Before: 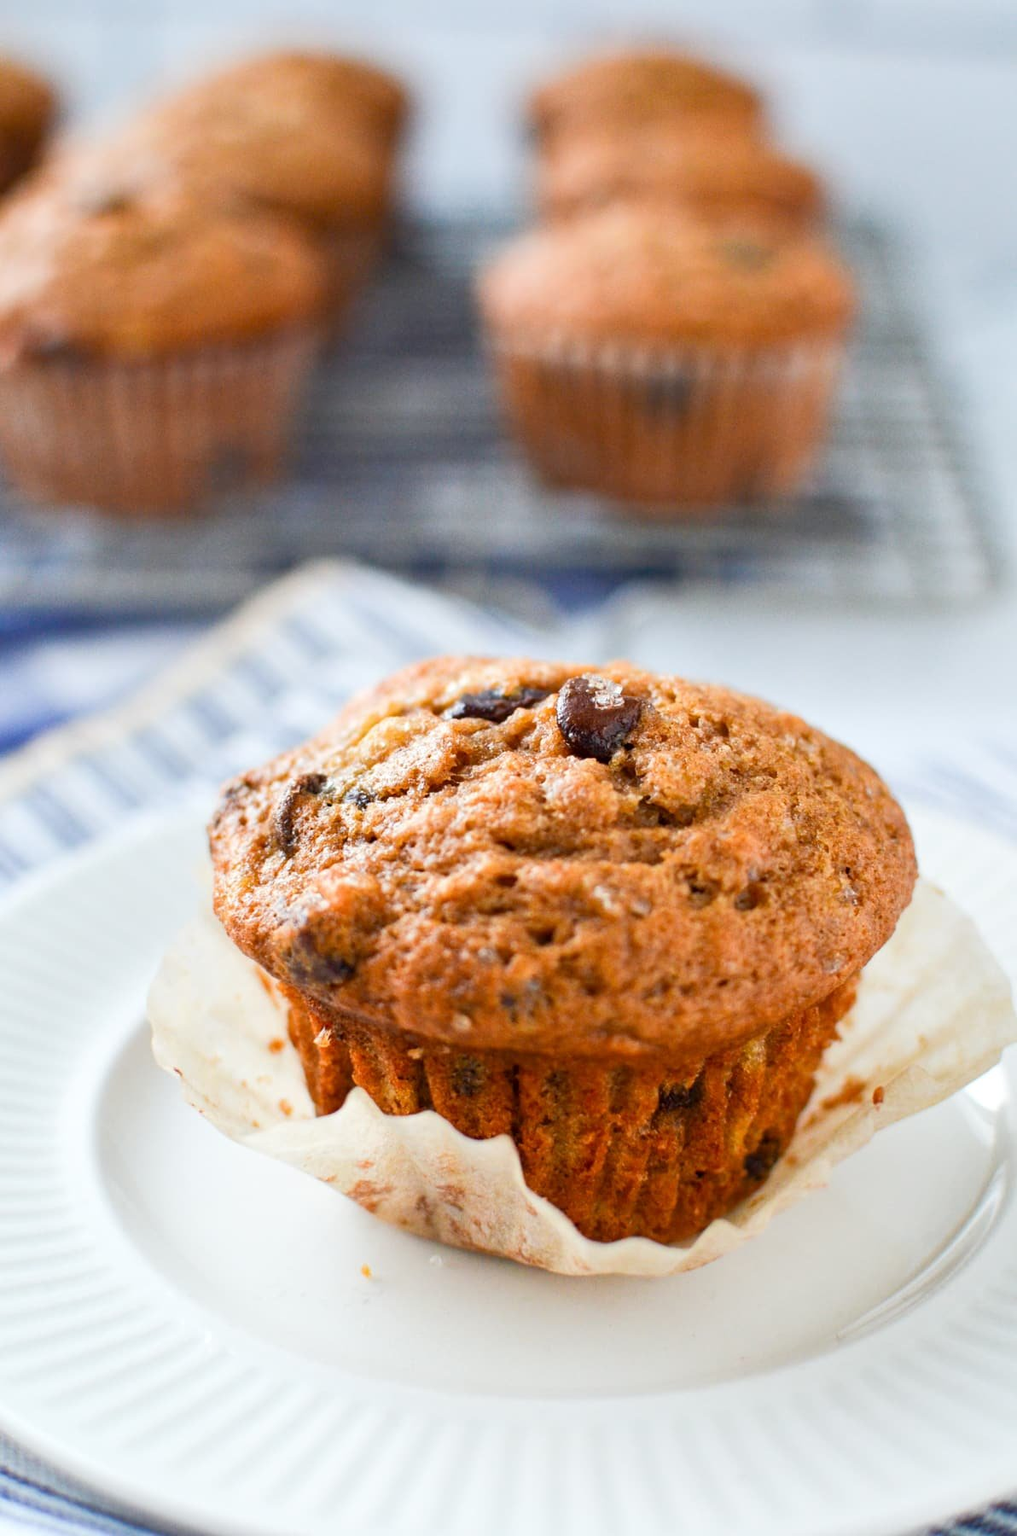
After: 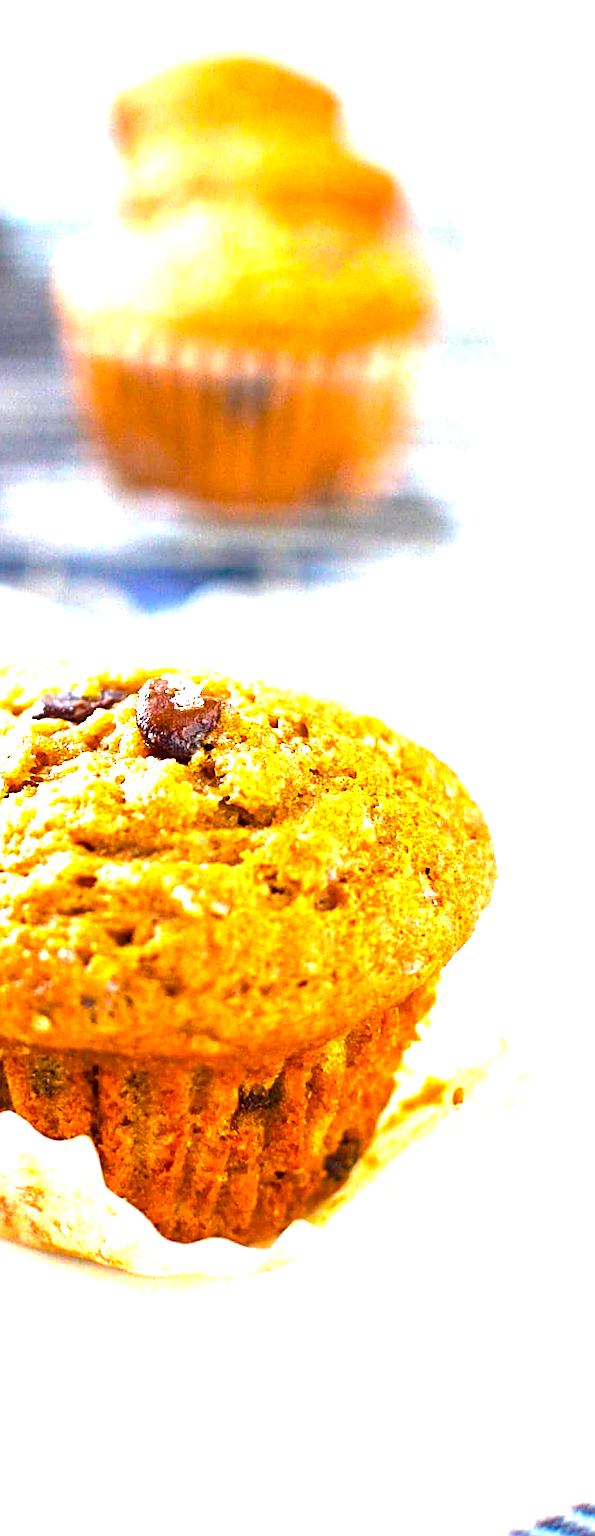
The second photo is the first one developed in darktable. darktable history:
exposure: exposure 0.945 EV, compensate highlight preservation false
color balance rgb: highlights gain › luminance 6.789%, highlights gain › chroma 0.96%, highlights gain › hue 47.97°, perceptual saturation grading › global saturation 10.256%, perceptual brilliance grading › global brilliance 25.176%, global vibrance 41.753%
crop: left 41.436%
sharpen: on, module defaults
